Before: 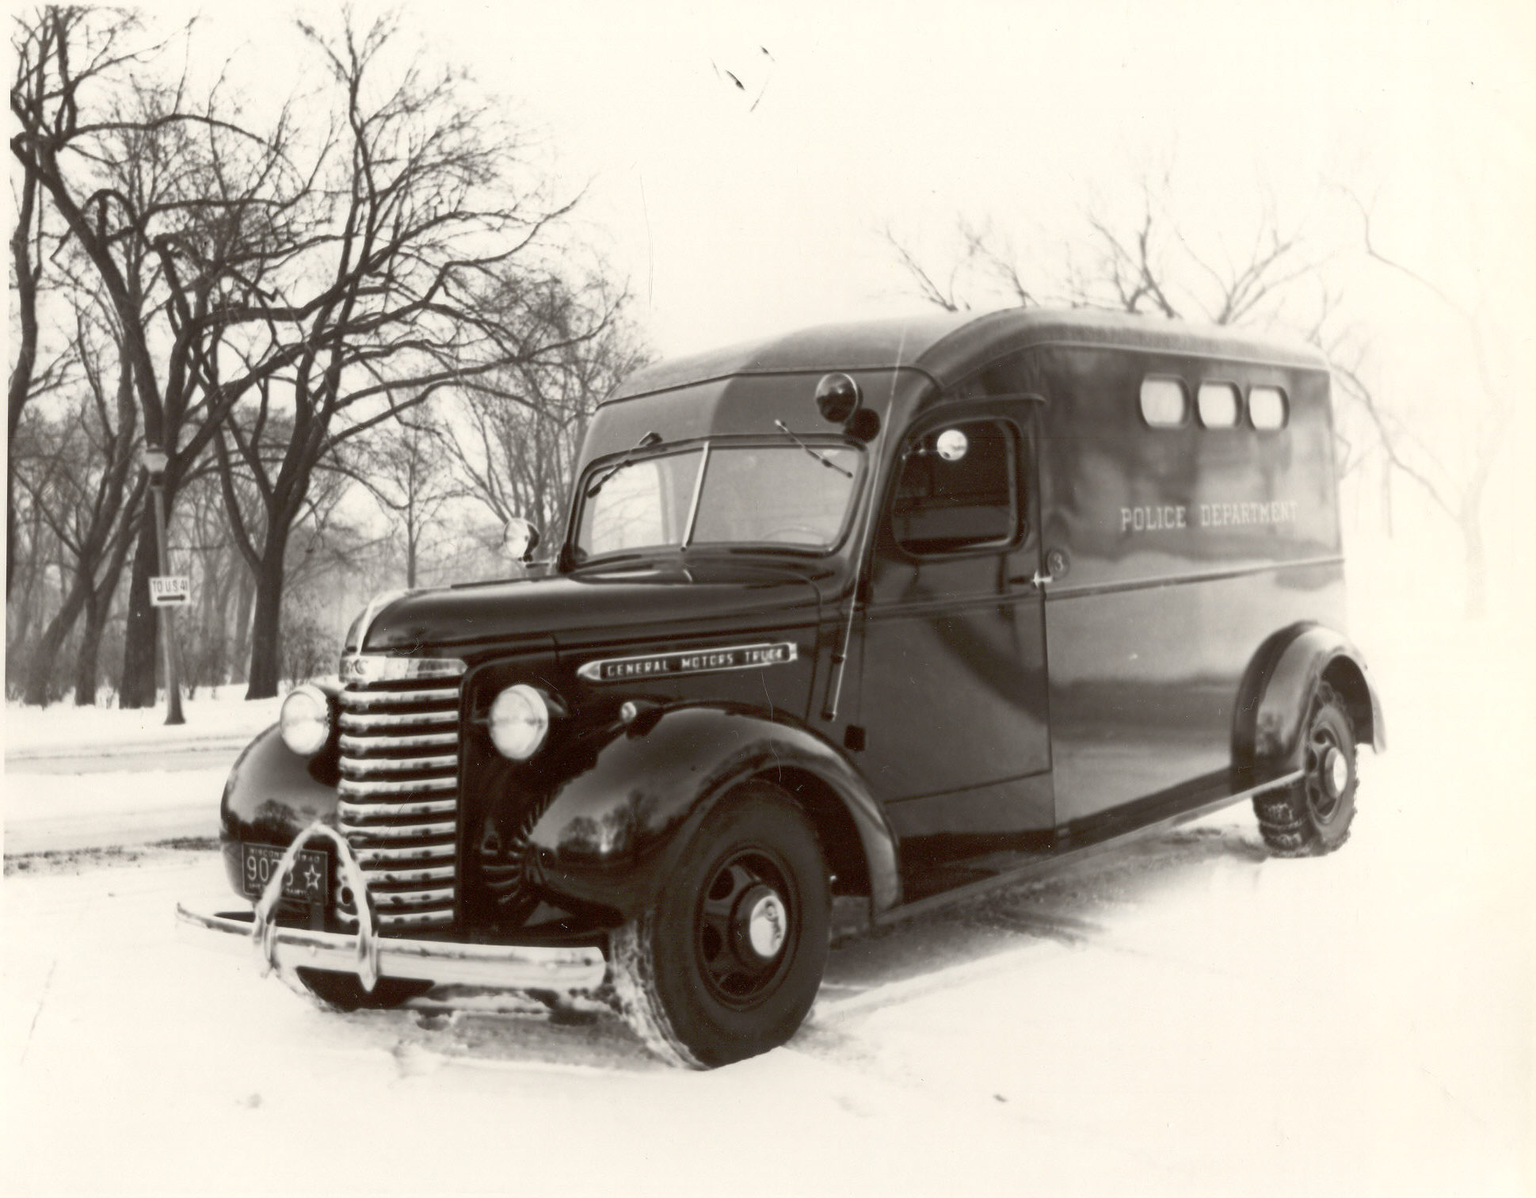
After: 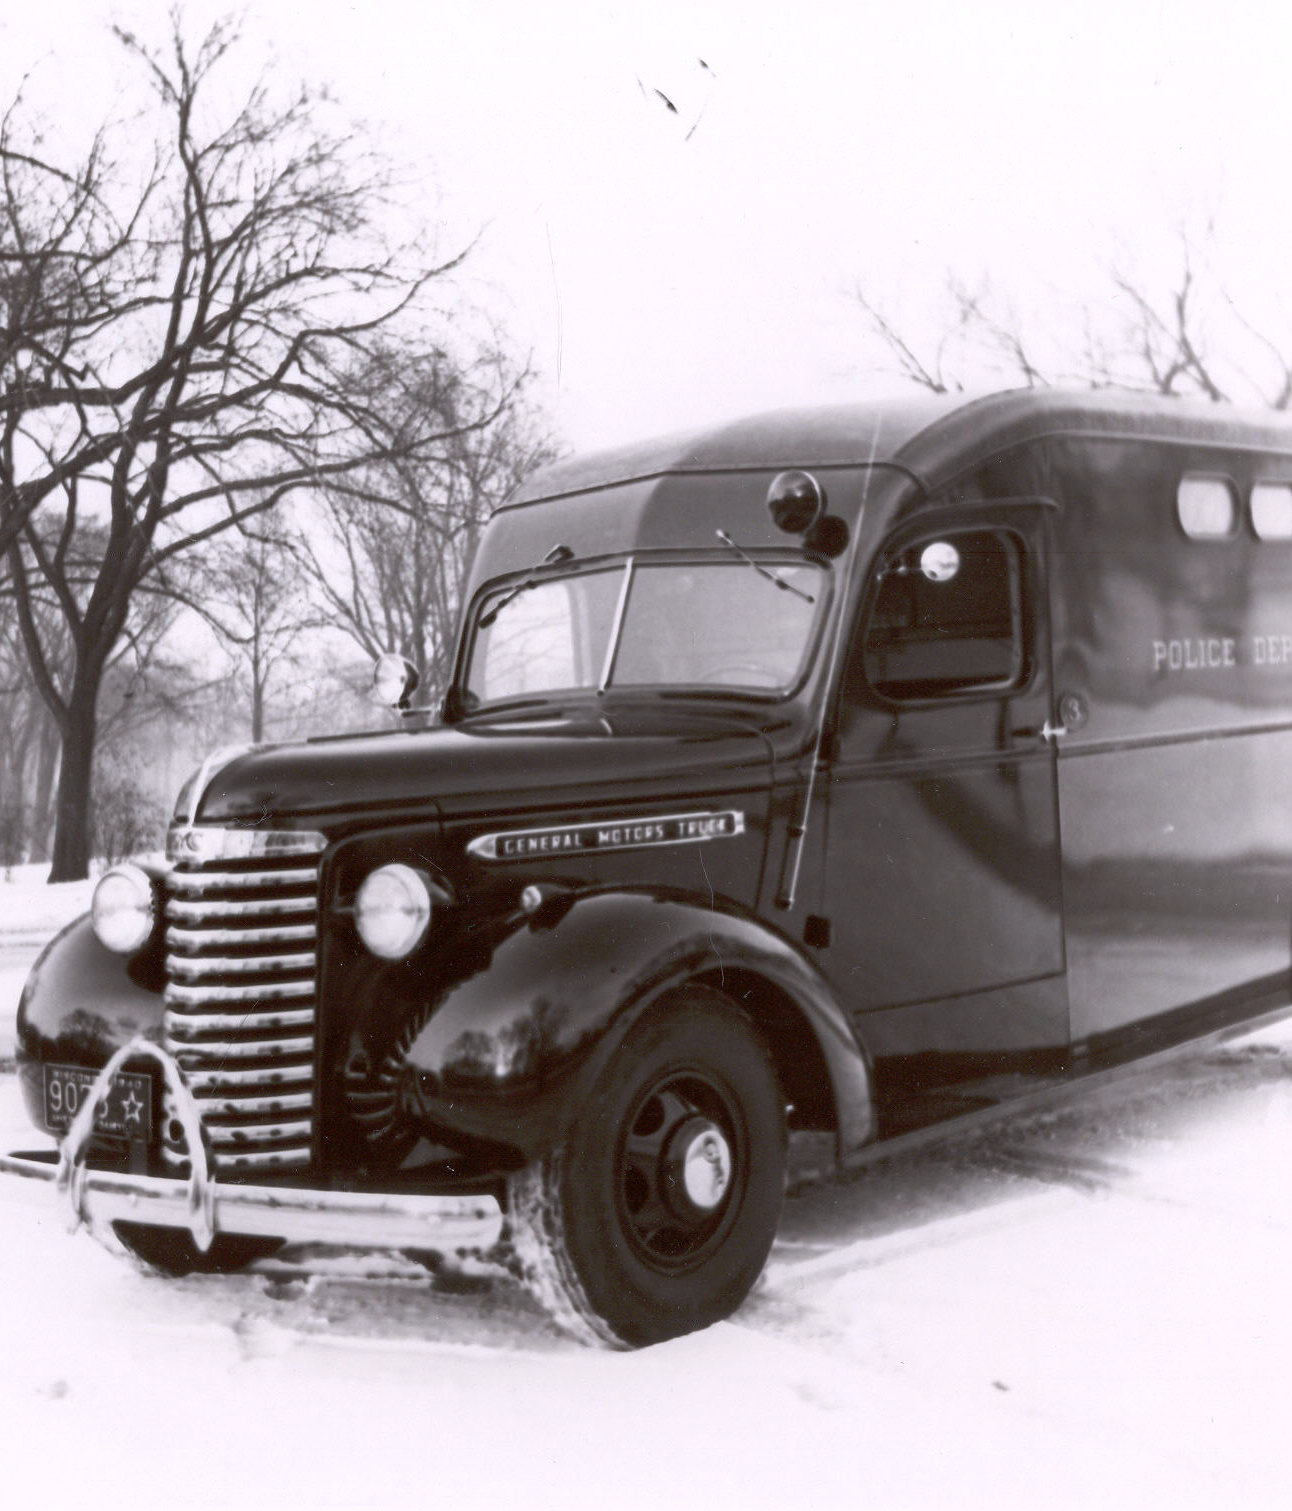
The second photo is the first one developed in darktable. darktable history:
crop and rotate: left 13.537%, right 19.796%
white balance: red 1.004, blue 1.096
